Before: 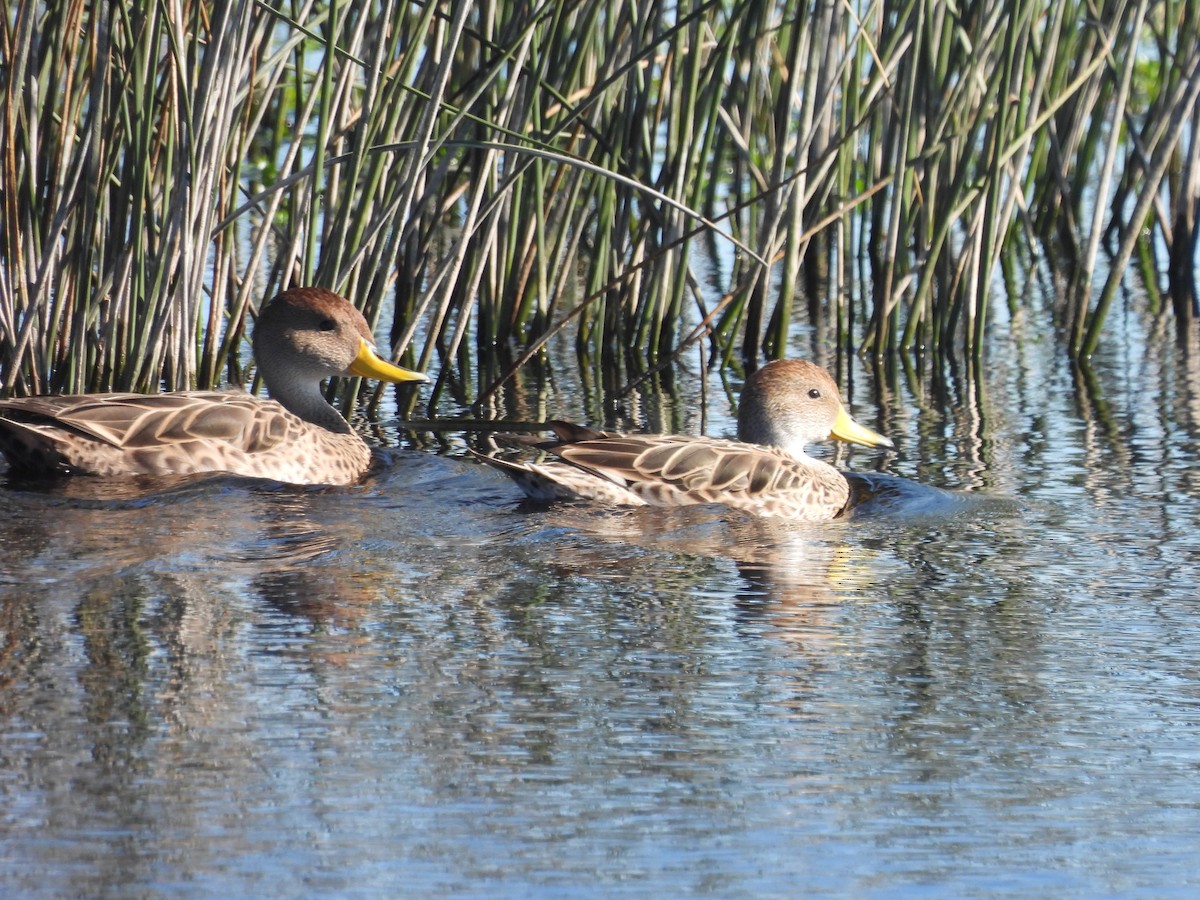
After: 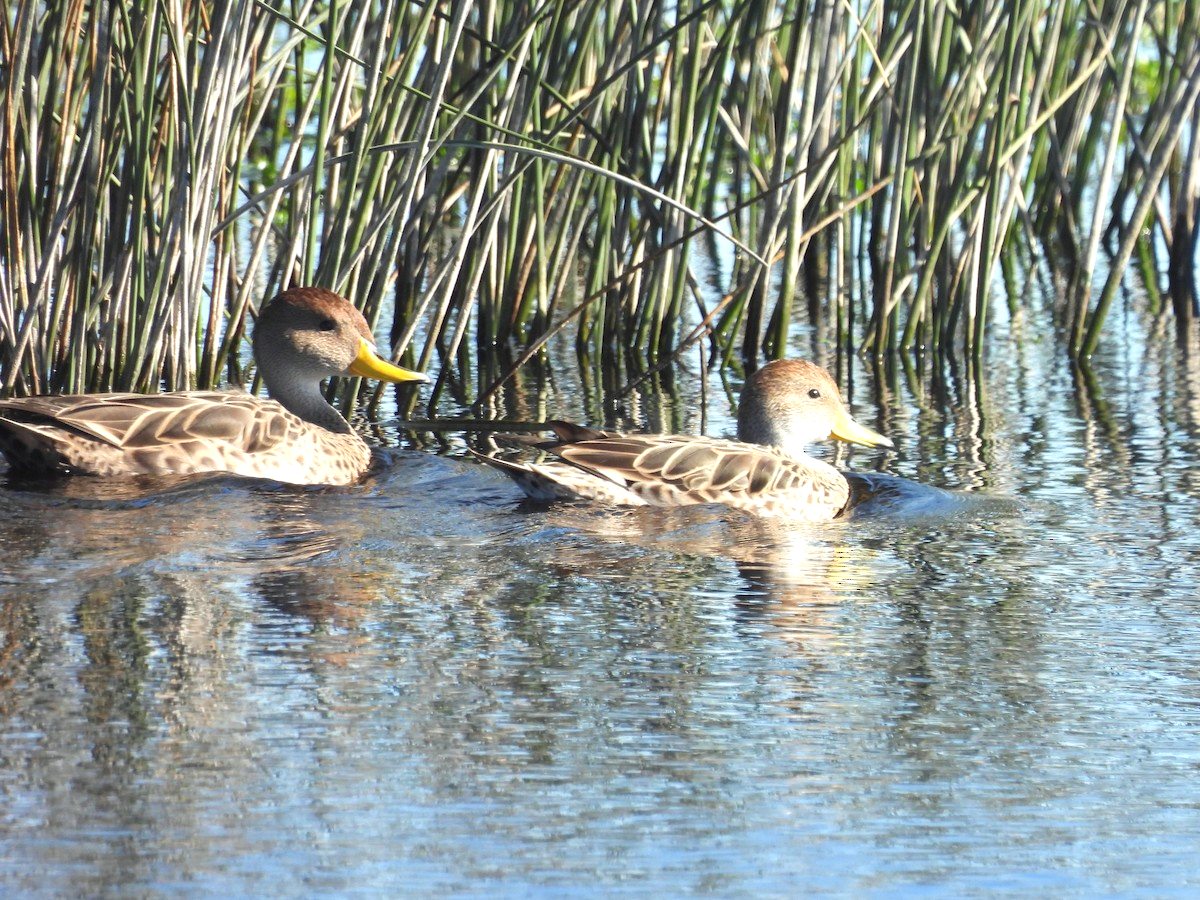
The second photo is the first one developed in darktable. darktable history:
color correction: highlights a* -2.68, highlights b* 2.57
exposure: exposure 0.493 EV, compensate highlight preservation false
